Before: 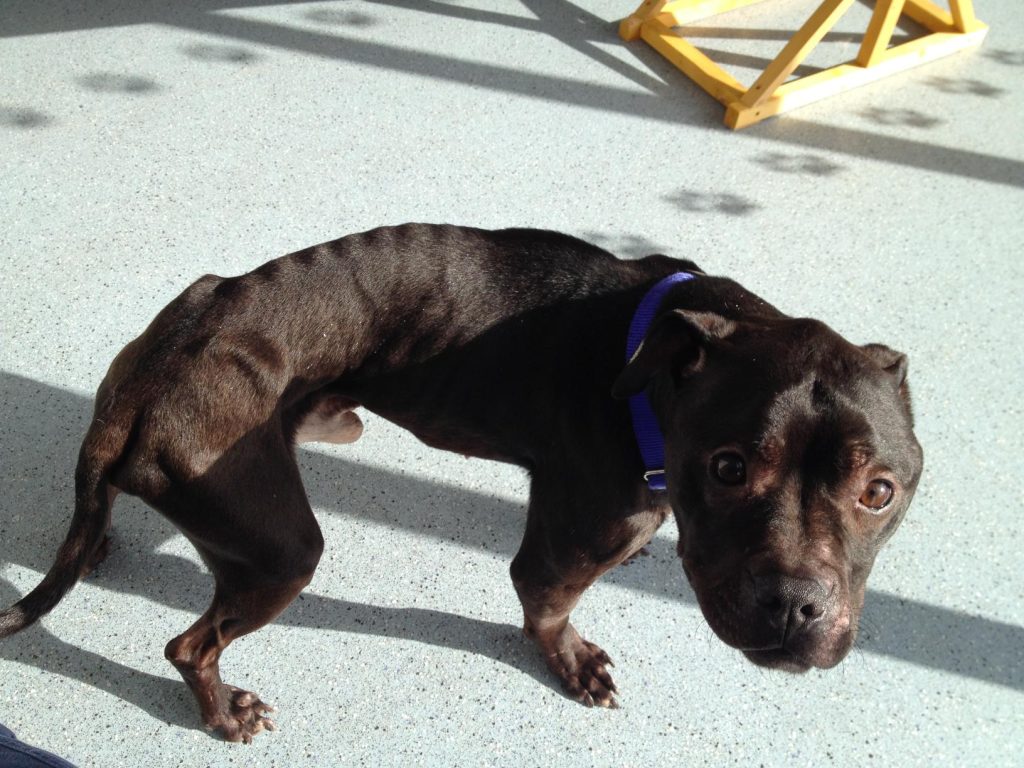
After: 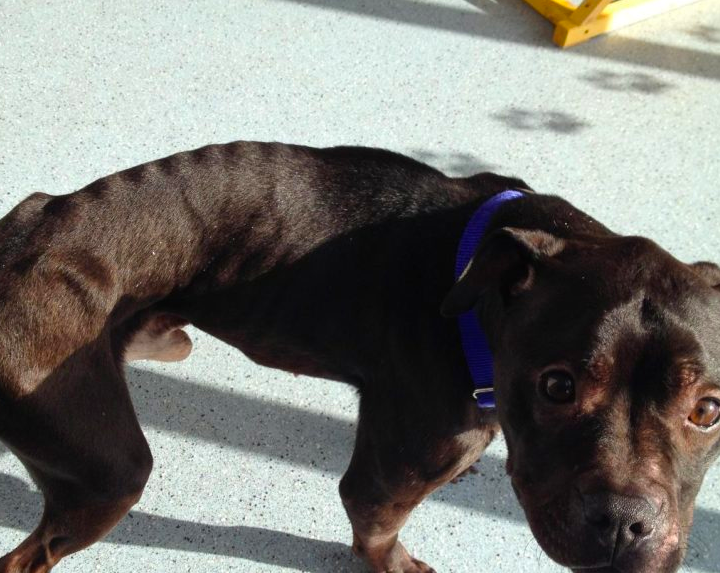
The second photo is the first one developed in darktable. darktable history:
color balance rgb: perceptual saturation grading › global saturation 24.898%, global vibrance 15.286%
crop and rotate: left 16.757%, top 10.79%, right 12.849%, bottom 14.577%
